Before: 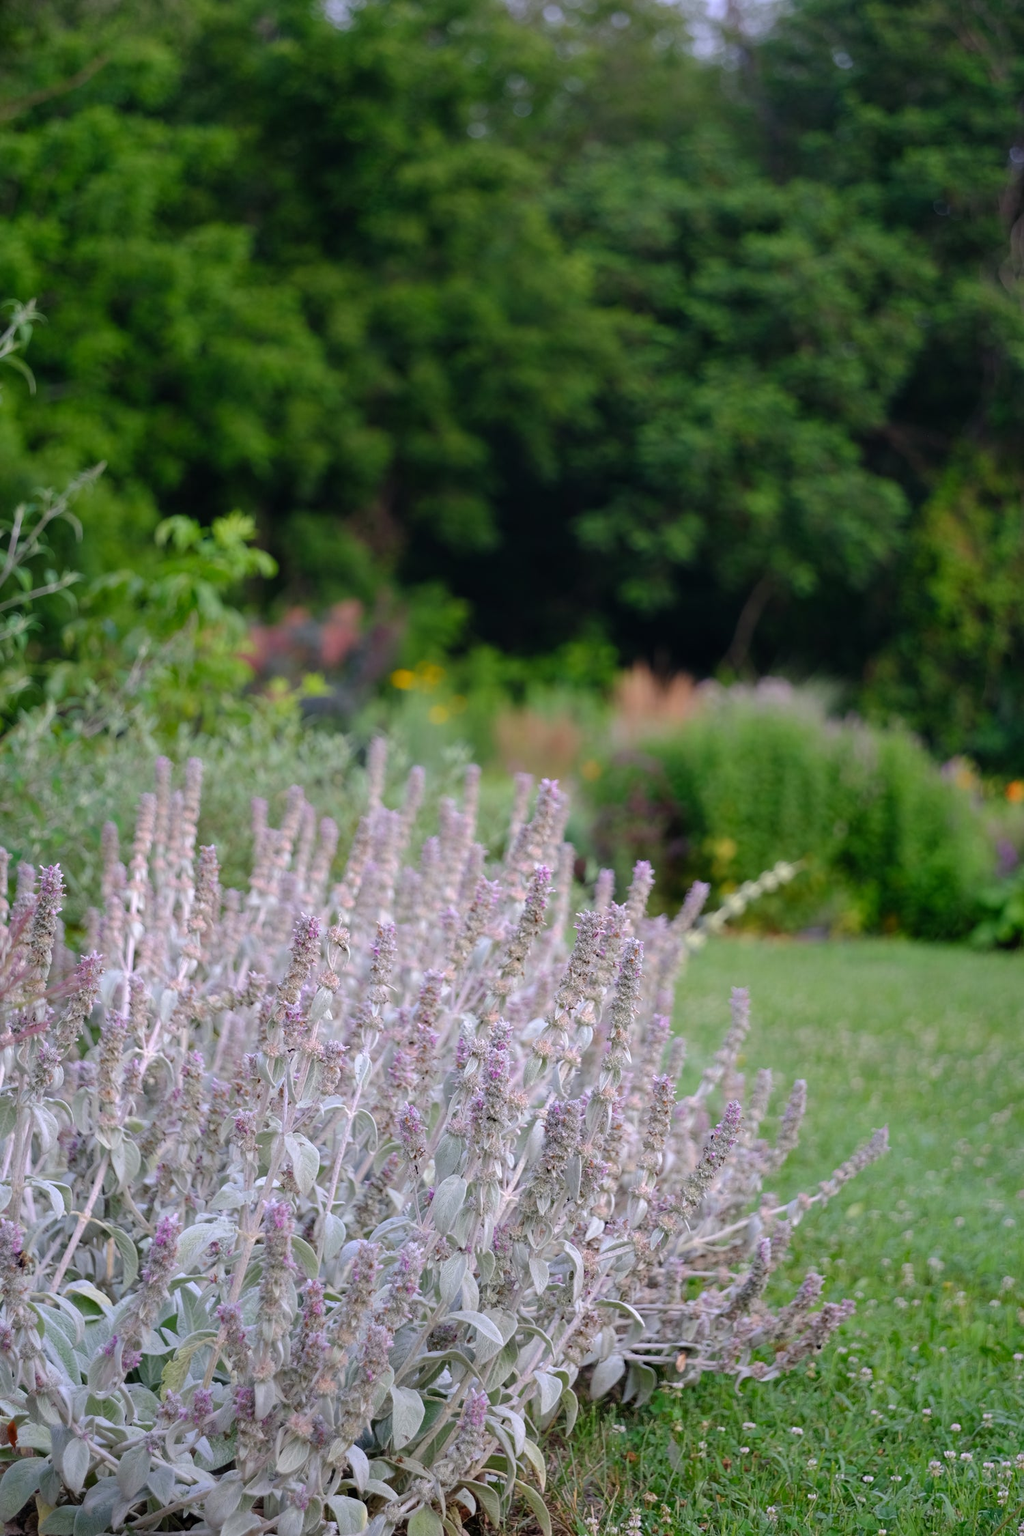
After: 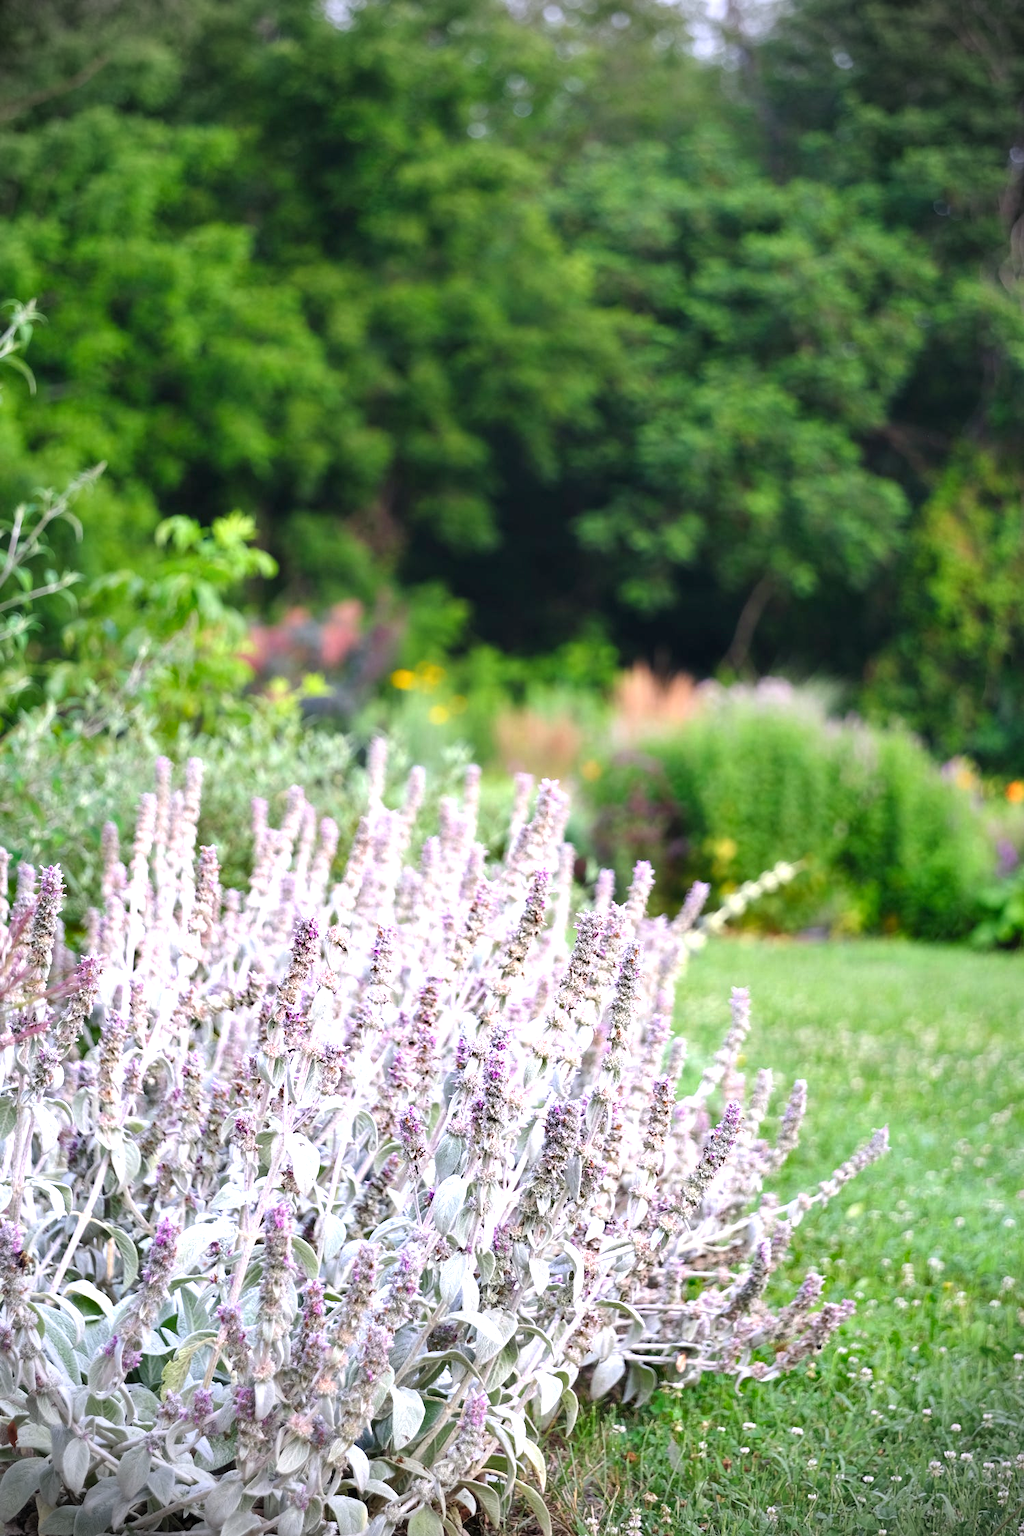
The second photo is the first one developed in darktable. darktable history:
shadows and highlights: shadows 12, white point adjustment 1.2, soften with gaussian
vignetting: fall-off start 88.03%, fall-off radius 24.9%
exposure: black level correction 0, exposure 1.2 EV, compensate exposure bias true, compensate highlight preservation false
